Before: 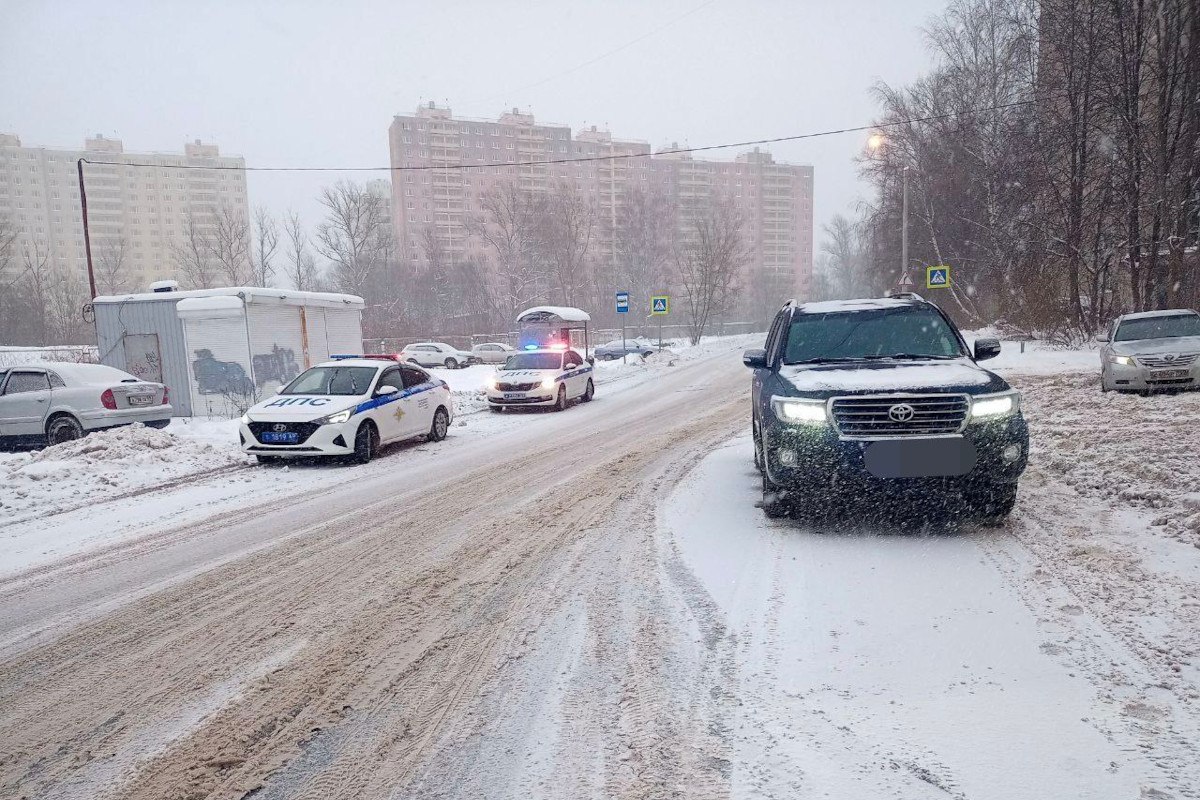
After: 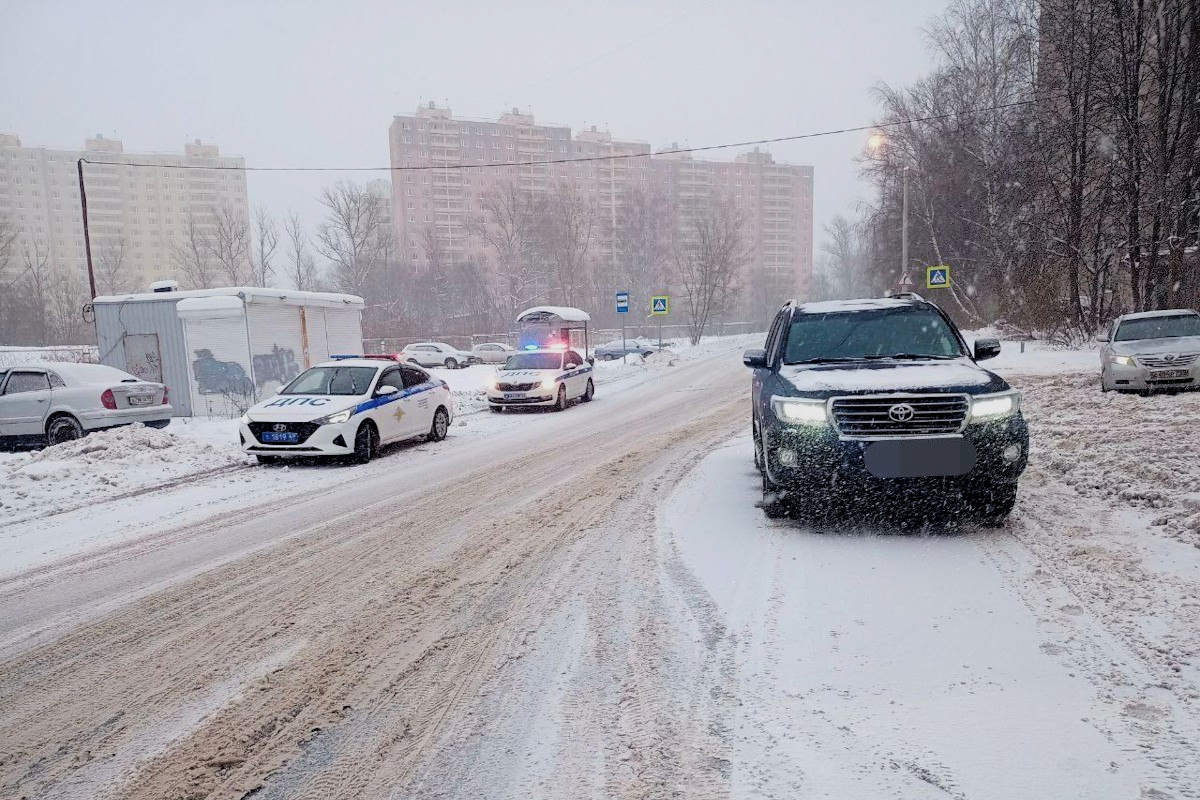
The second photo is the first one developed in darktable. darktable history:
filmic rgb: black relative exposure -8.03 EV, white relative exposure 4.06 EV, hardness 4.13, latitude 49.83%, contrast 1.101, add noise in highlights 0, color science v3 (2019), use custom middle-gray values true, contrast in highlights soft
